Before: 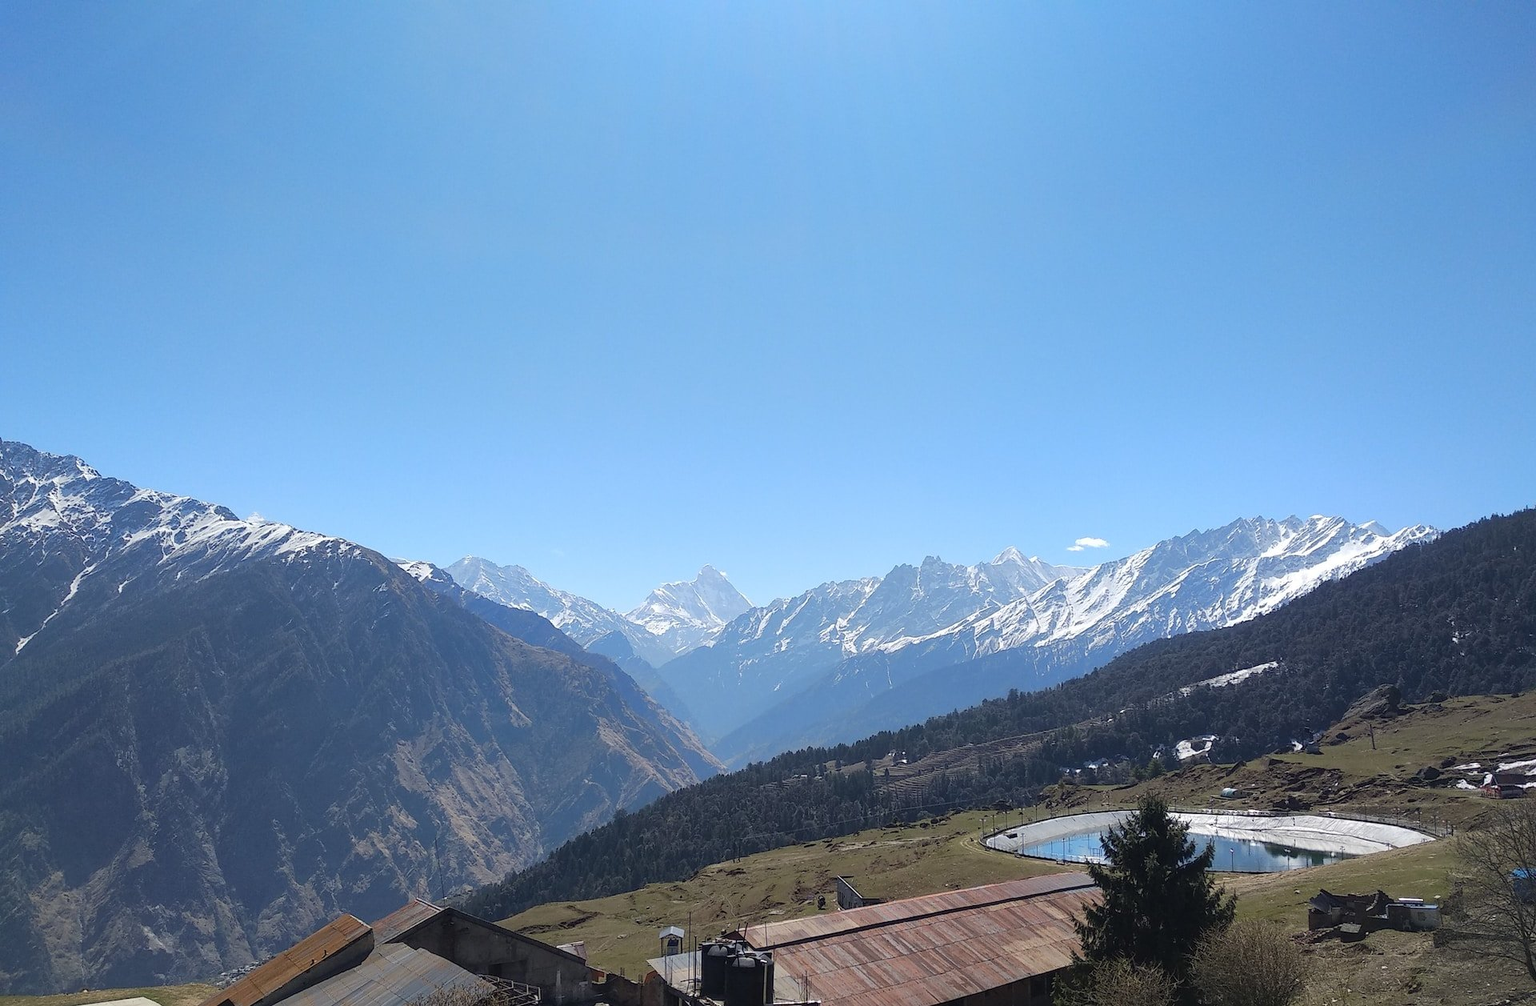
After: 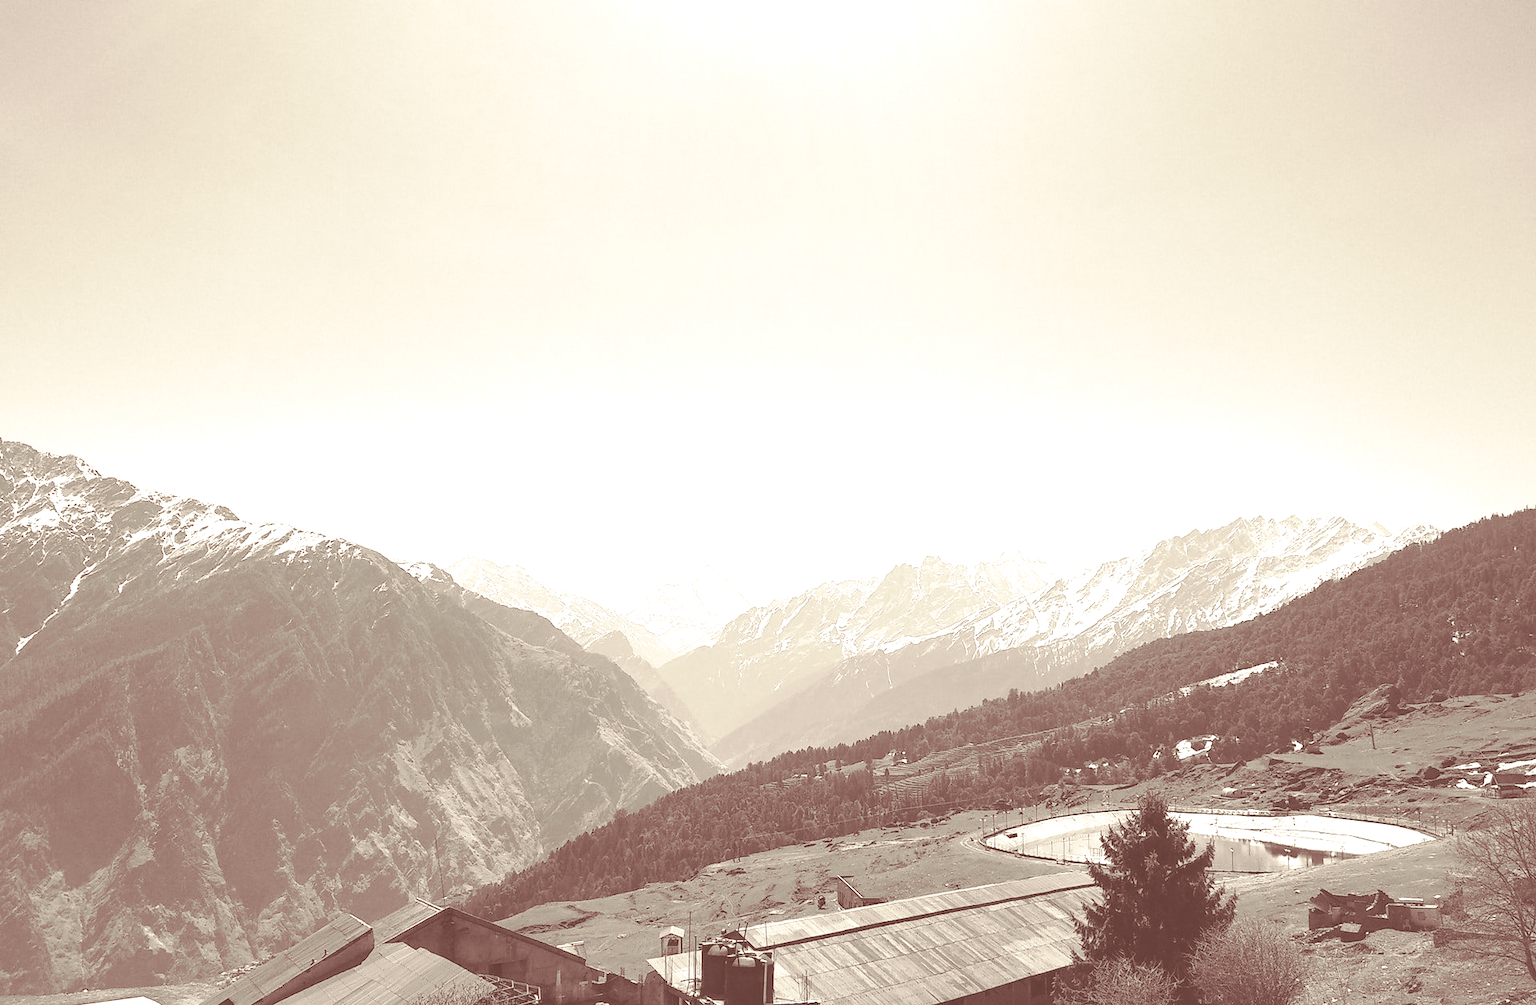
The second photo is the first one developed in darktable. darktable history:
colorize: hue 34.49°, saturation 35.33%, source mix 100%, version 1
split-toning: on, module defaults
color balance rgb: linear chroma grading › global chroma 23.15%, perceptual saturation grading › global saturation 28.7%, perceptual saturation grading › mid-tones 12.04%, perceptual saturation grading › shadows 10.19%, global vibrance 22.22%
